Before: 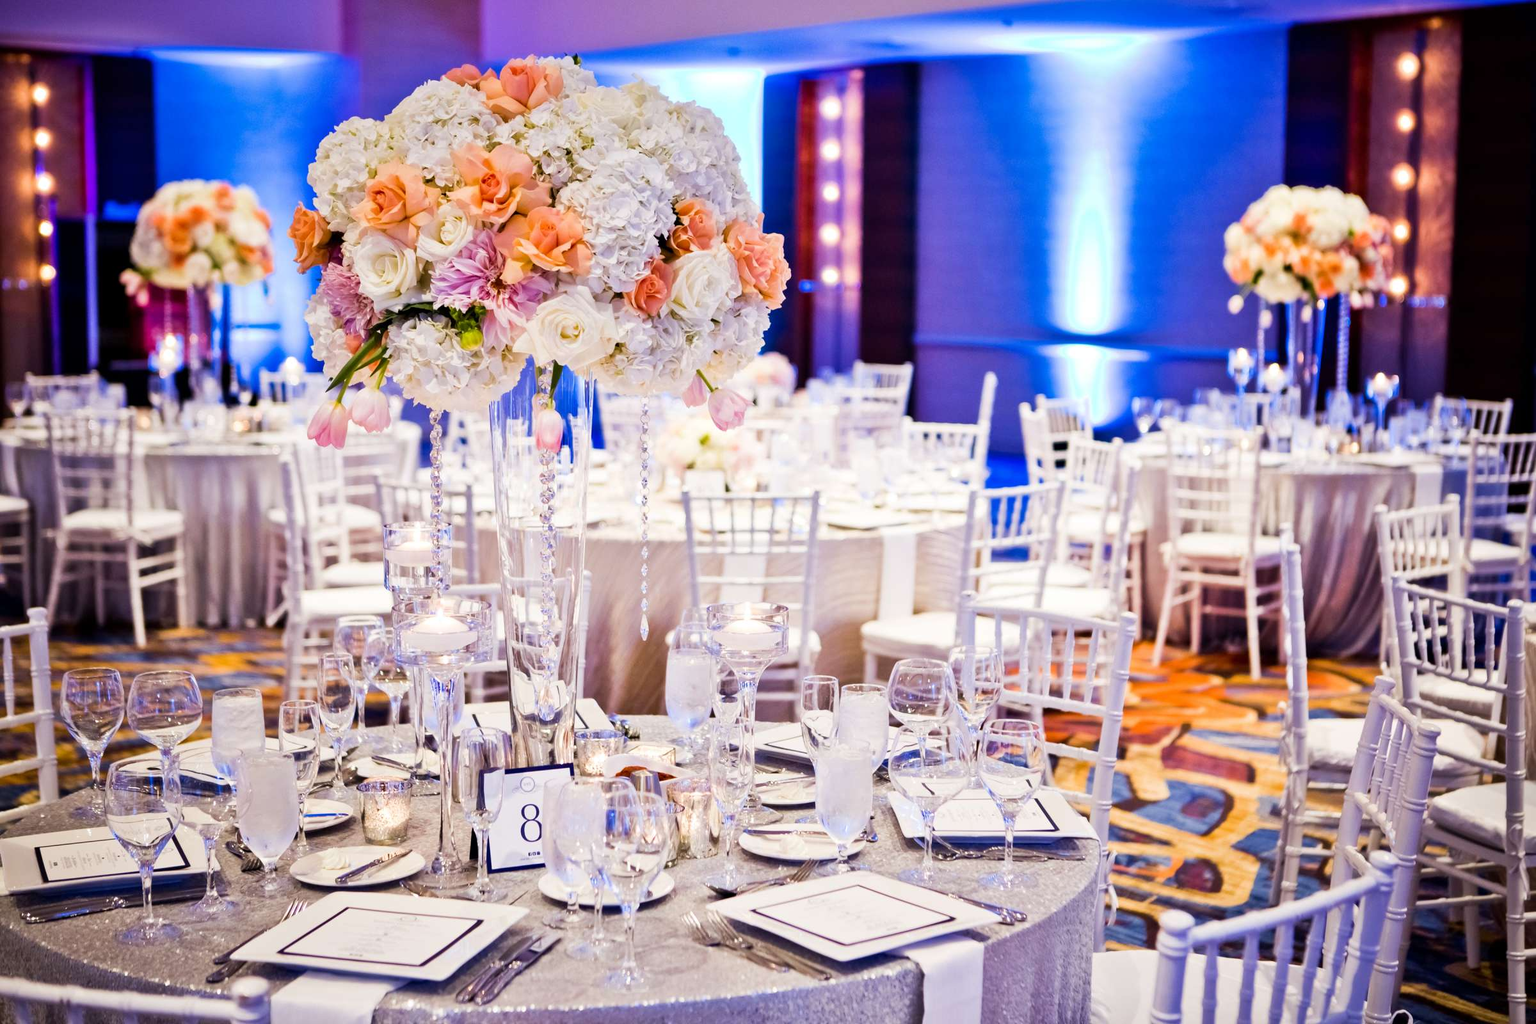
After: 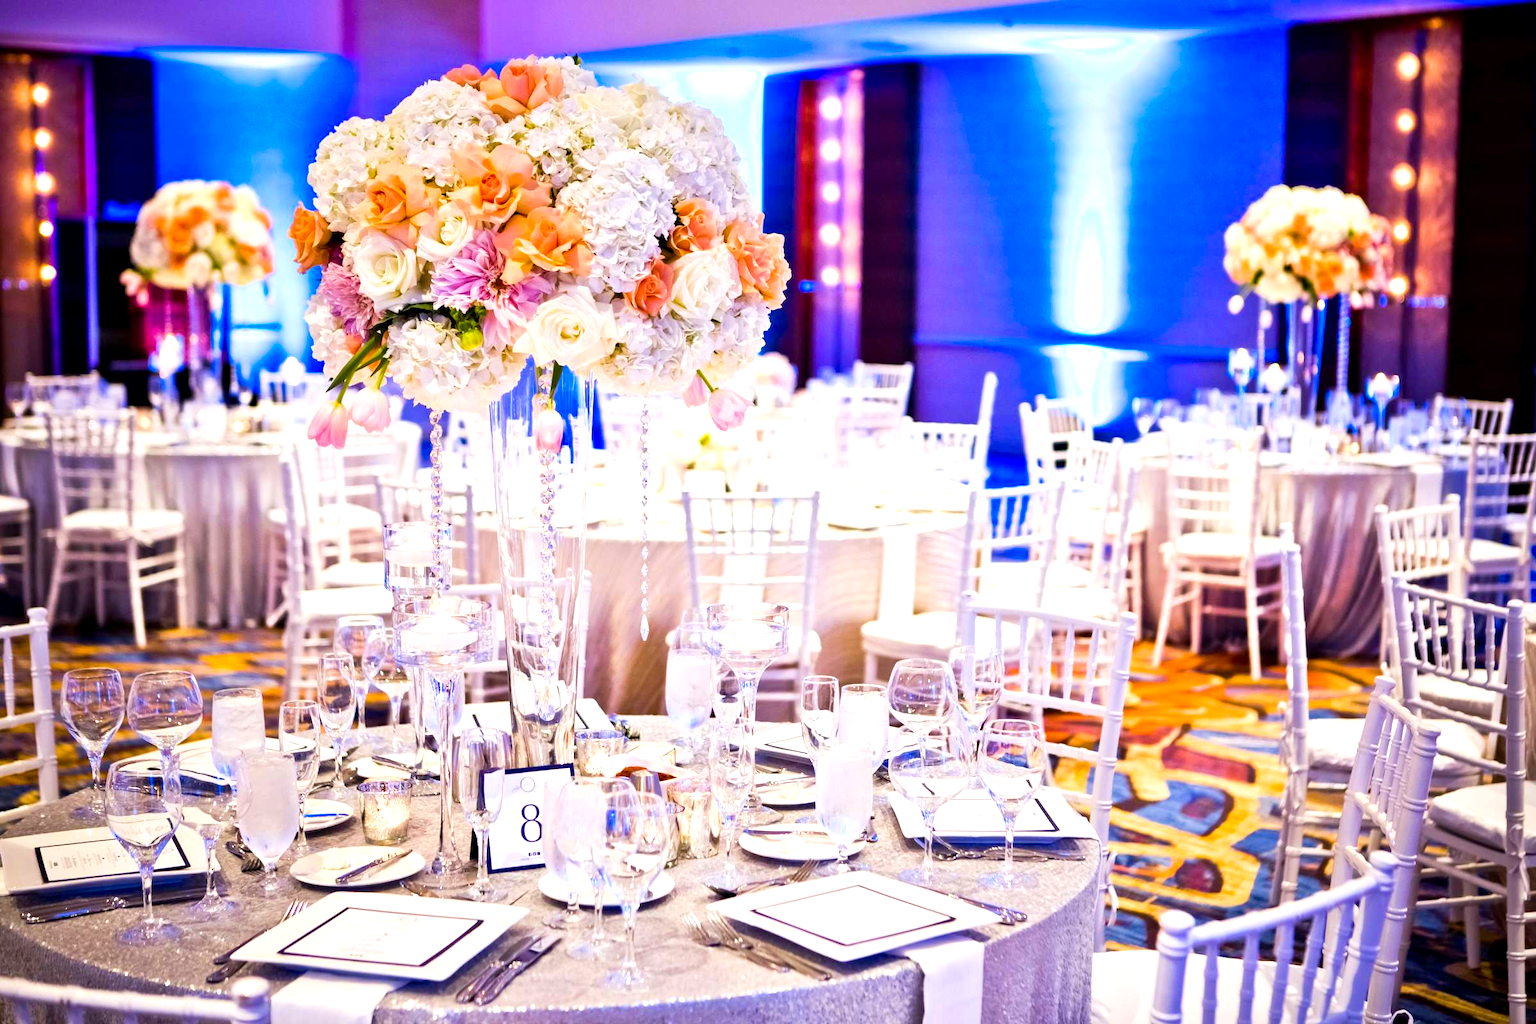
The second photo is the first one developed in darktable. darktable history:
color balance rgb: linear chroma grading › global chroma 15.595%, perceptual saturation grading › global saturation 0.868%, global vibrance 20%
exposure: black level correction 0.001, exposure 0.499 EV, compensate highlight preservation false
